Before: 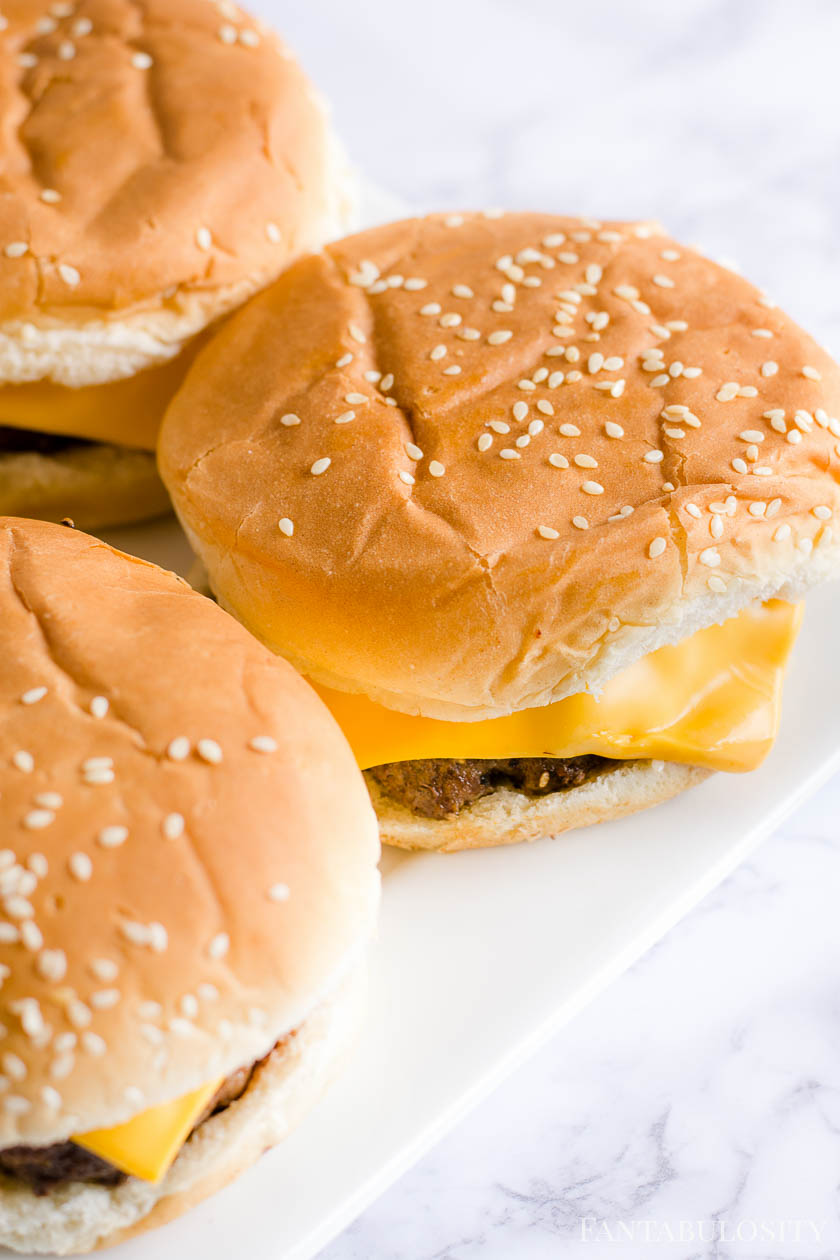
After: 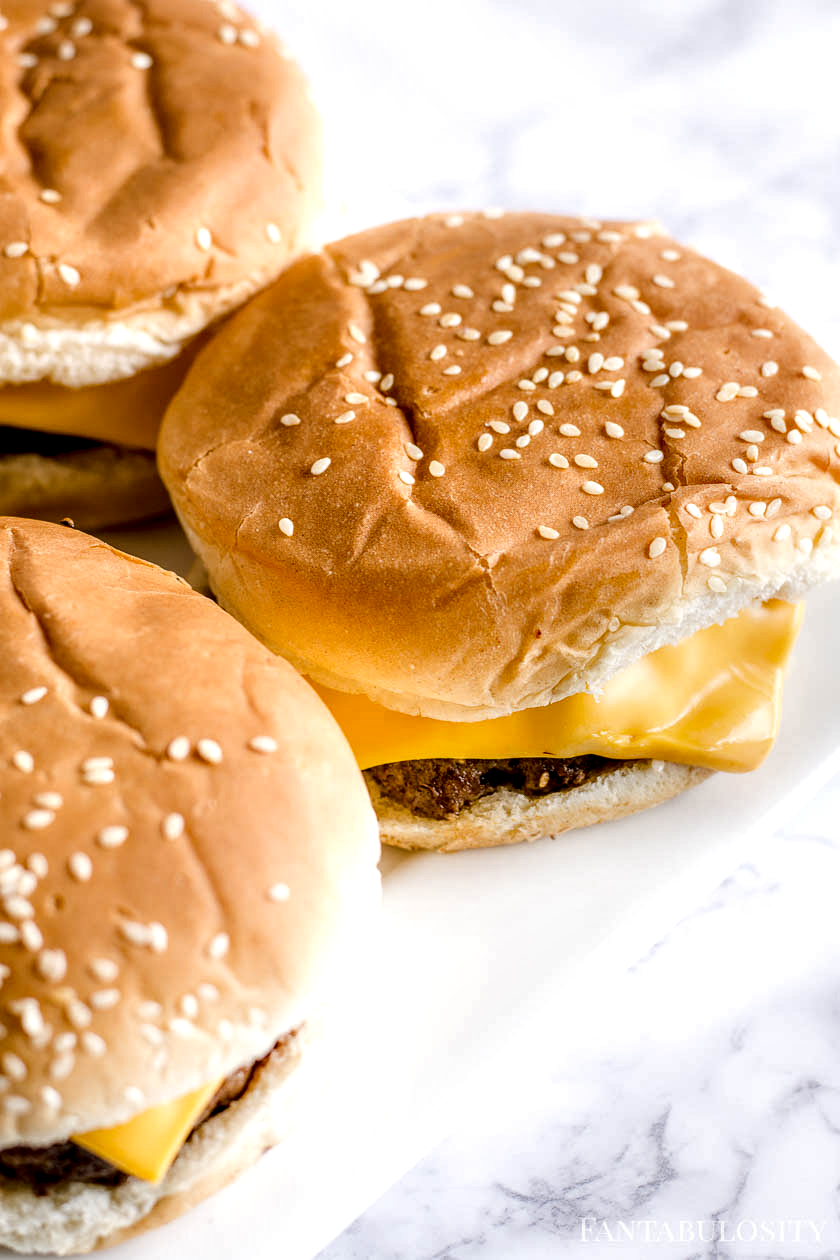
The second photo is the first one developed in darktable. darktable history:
local contrast: highlights 19%, detail 188%
